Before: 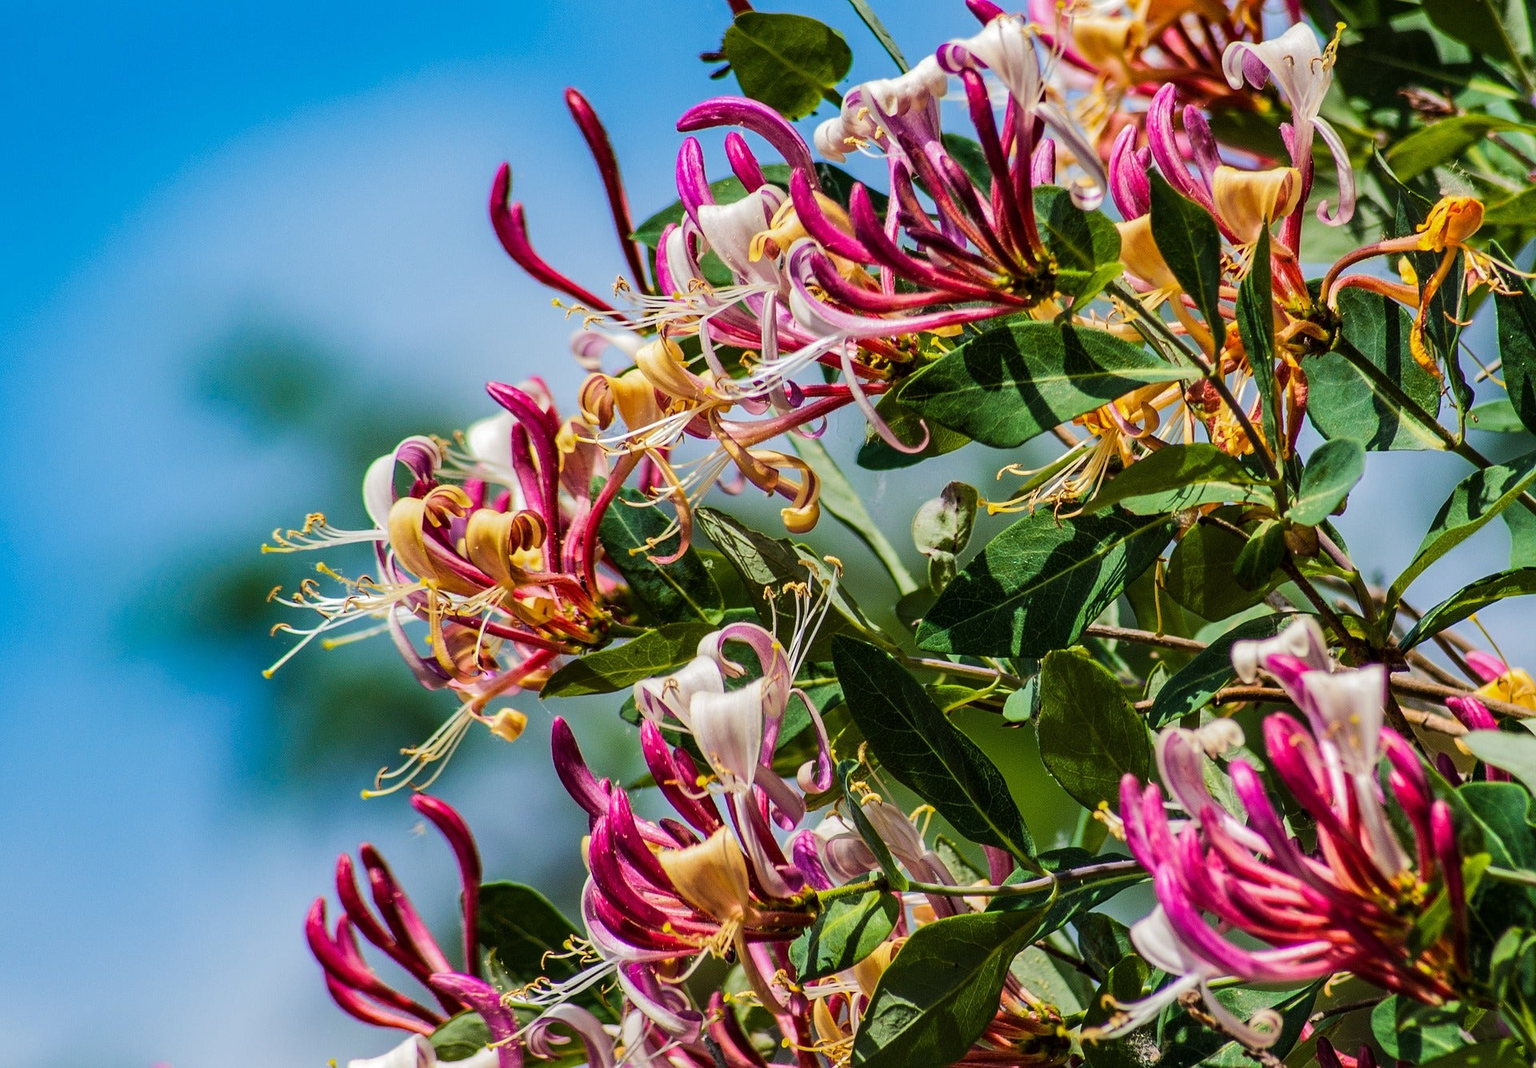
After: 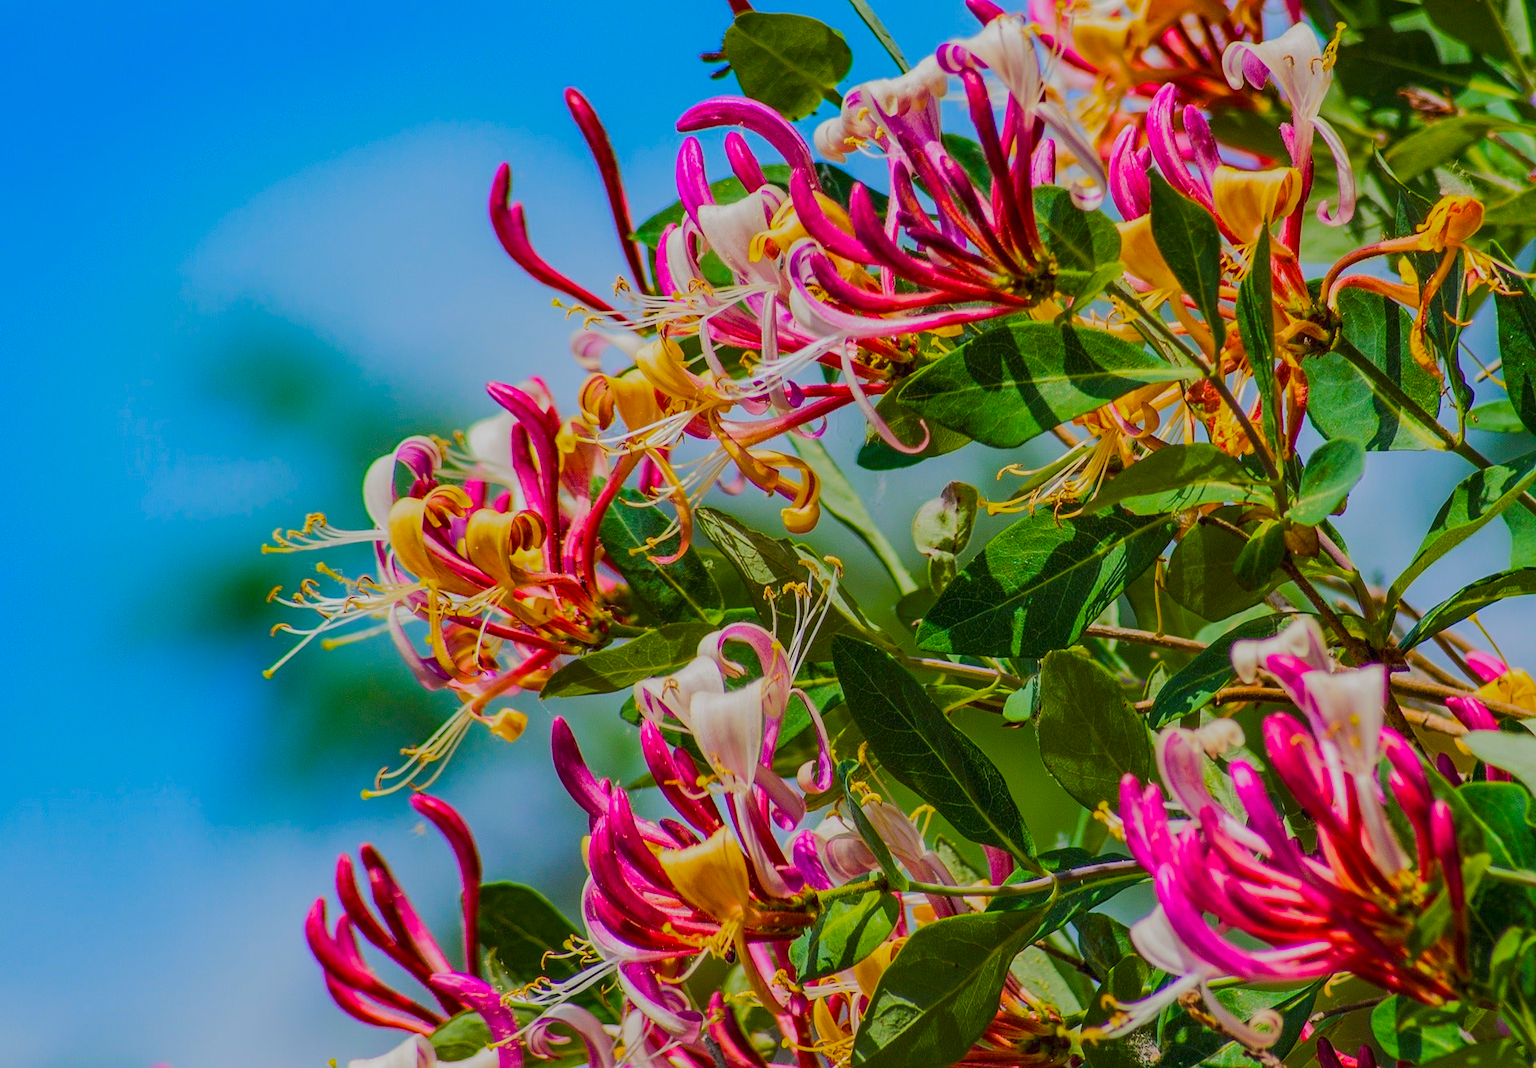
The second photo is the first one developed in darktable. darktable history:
color balance rgb: linear chroma grading › global chroma 8.881%, perceptual saturation grading › global saturation 39.795%, contrast -29.609%
